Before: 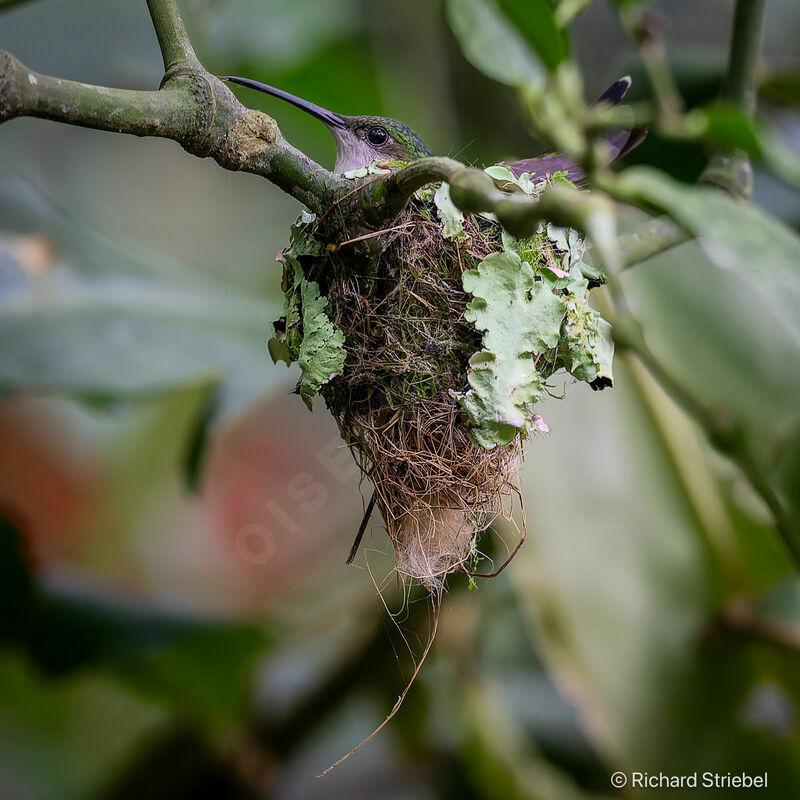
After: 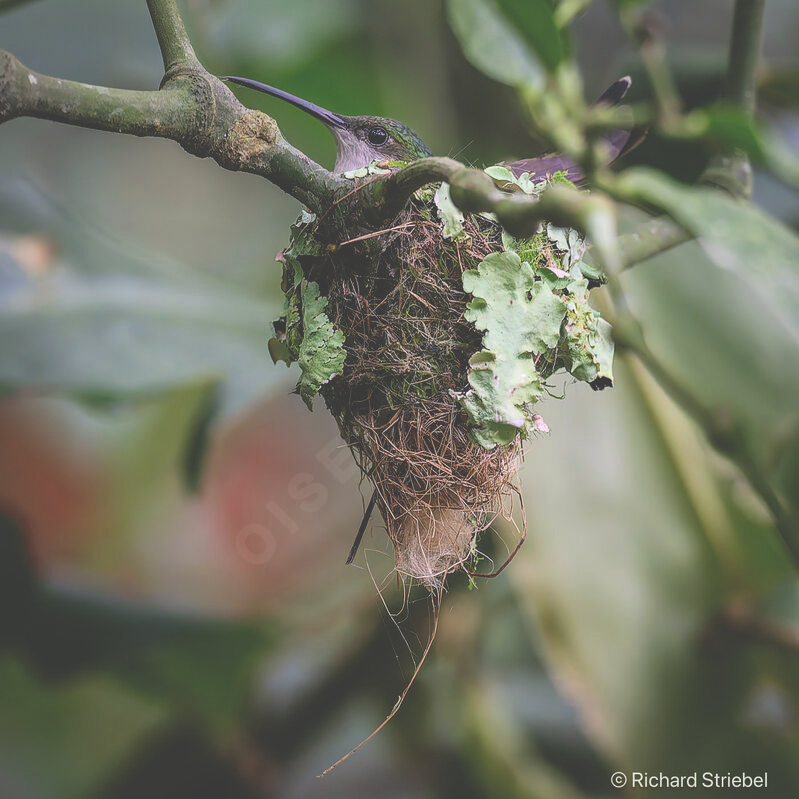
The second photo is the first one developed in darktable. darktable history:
white balance: red 1.009, blue 0.985
exposure: black level correction -0.041, exposure 0.064 EV, compensate highlight preservation false
